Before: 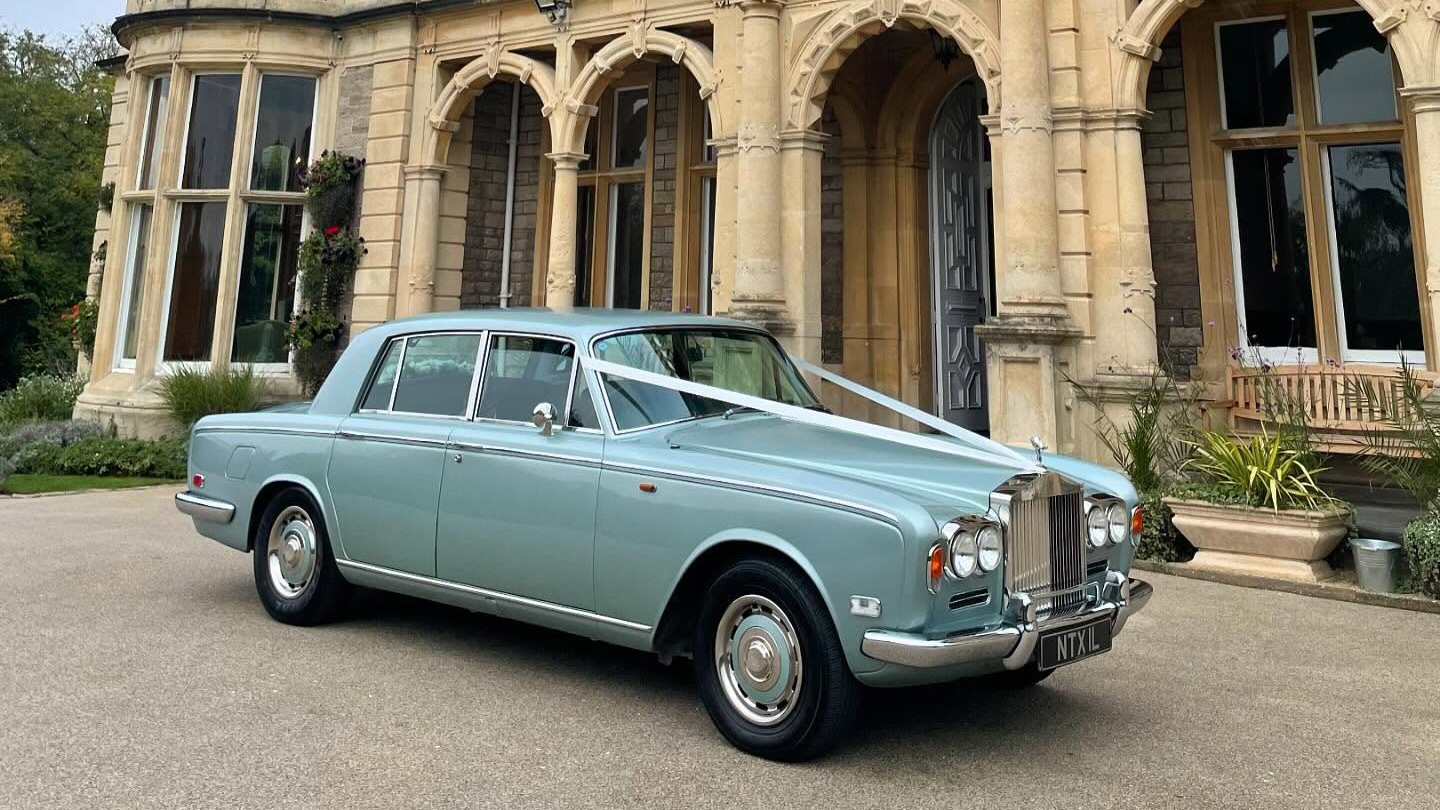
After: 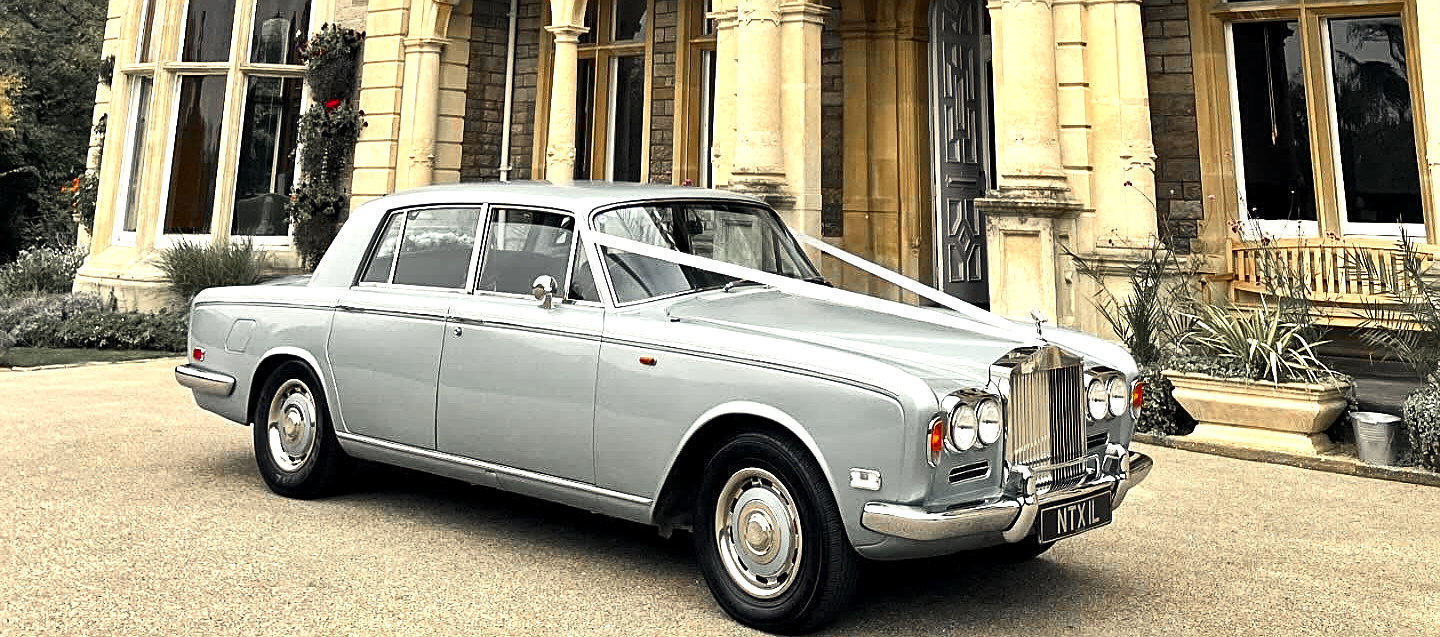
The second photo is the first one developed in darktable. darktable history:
sharpen: on, module defaults
local contrast: highlights 107%, shadows 101%, detail 119%, midtone range 0.2
shadows and highlights: soften with gaussian
tone curve: curves: ch0 [(0.016, 0.011) (0.204, 0.146) (0.515, 0.476) (0.78, 0.795) (1, 0.981)], color space Lab, independent channels, preserve colors none
crop and rotate: top 15.77%, bottom 5.529%
color correction: highlights a* 2.65, highlights b* 23.52
color zones: curves: ch1 [(0, 0.638) (0.193, 0.442) (0.286, 0.15) (0.429, 0.14) (0.571, 0.142) (0.714, 0.154) (0.857, 0.175) (1, 0.638)]
exposure: black level correction 0, exposure 0.895 EV, compensate exposure bias true, compensate highlight preservation false
